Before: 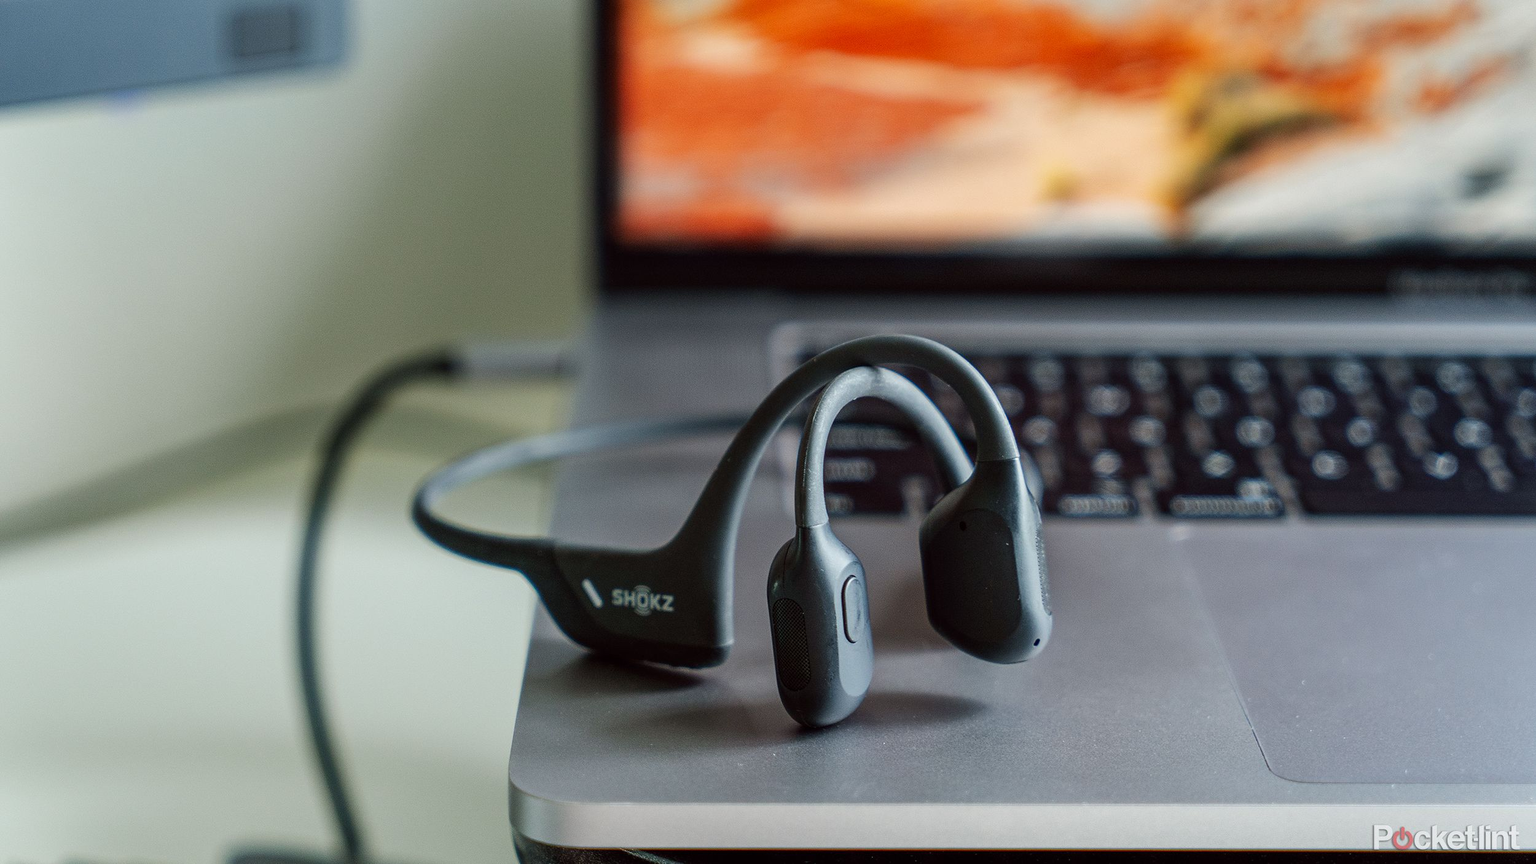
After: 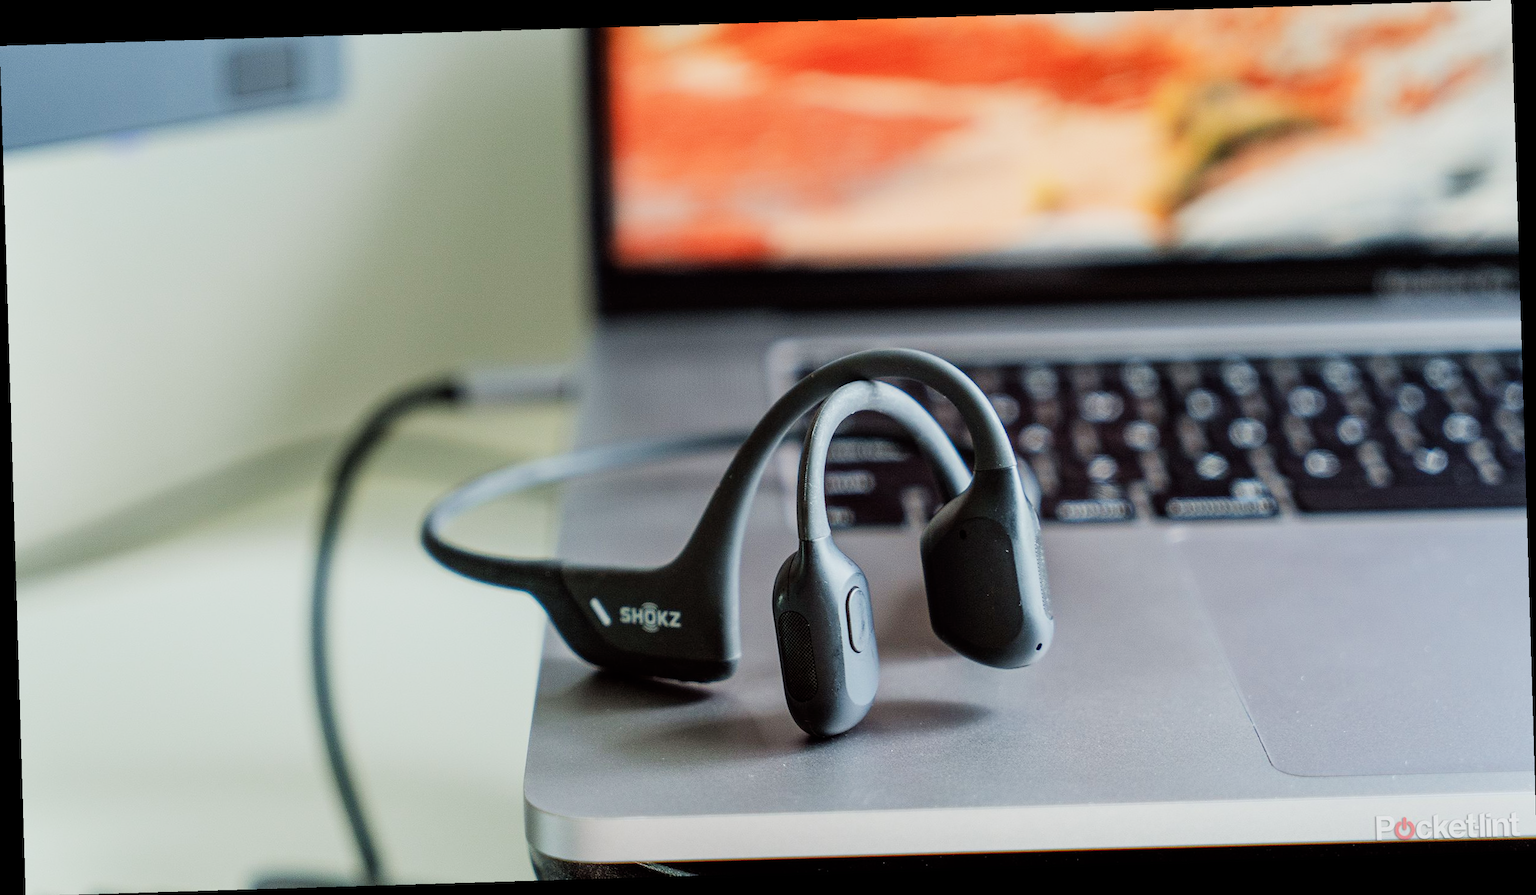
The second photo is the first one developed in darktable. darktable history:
filmic rgb: black relative exposure -7.65 EV, white relative exposure 4.56 EV, hardness 3.61
rotate and perspective: rotation -1.75°, automatic cropping off
exposure: black level correction 0, exposure 0.877 EV, compensate exposure bias true, compensate highlight preservation false
